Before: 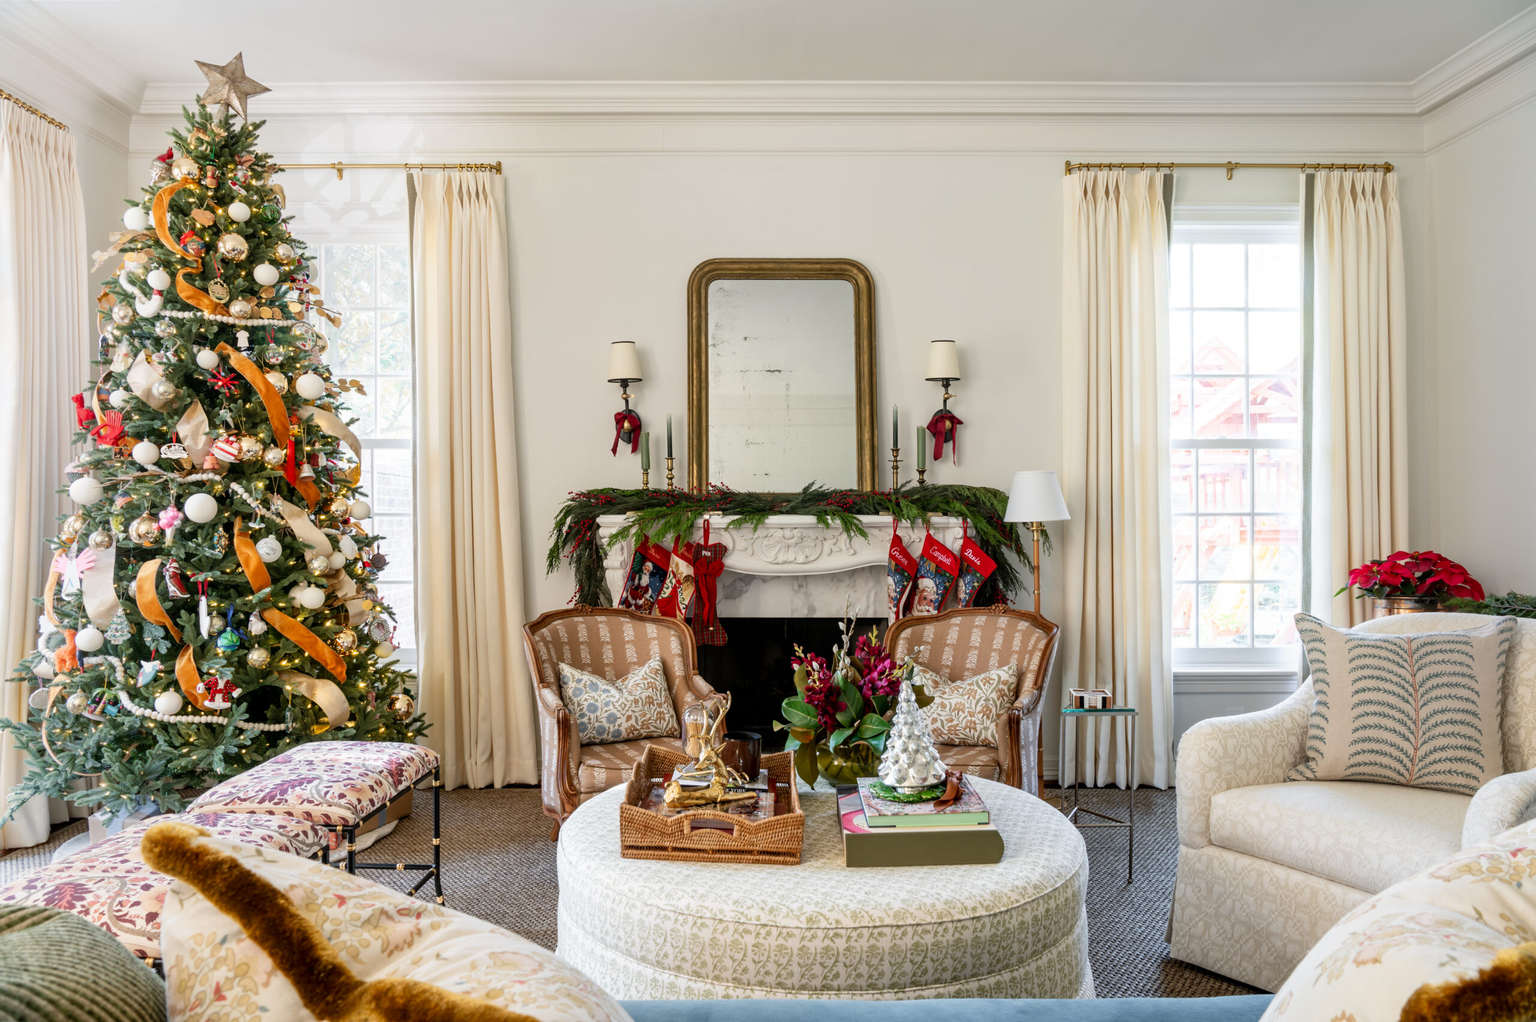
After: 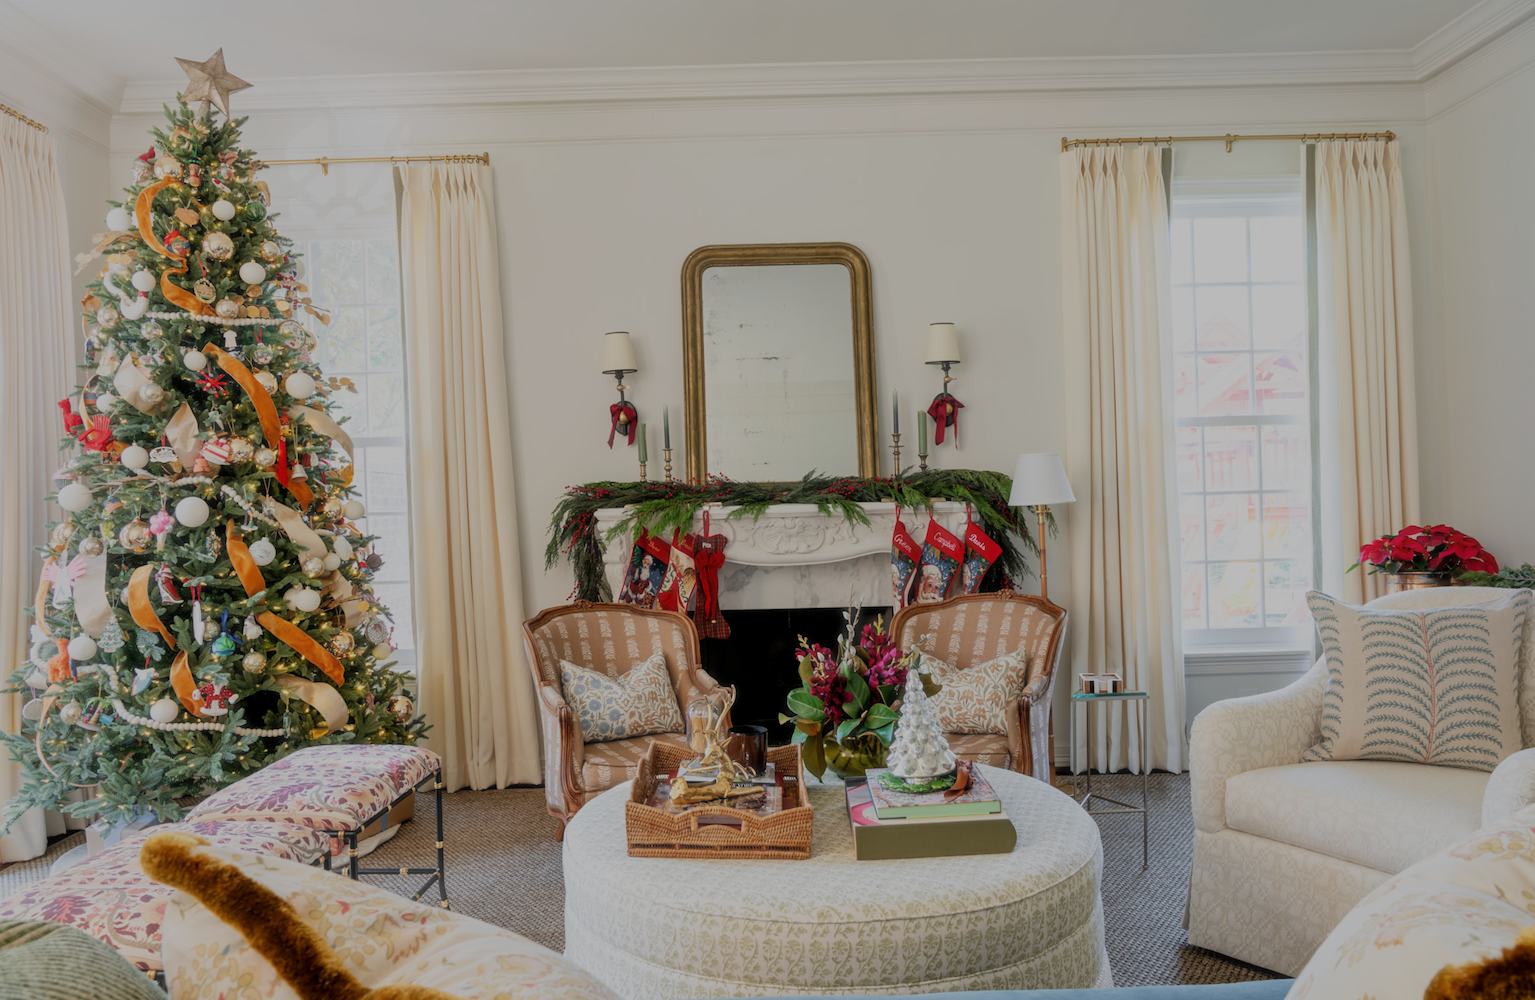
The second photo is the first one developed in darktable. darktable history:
rotate and perspective: rotation -1.42°, crop left 0.016, crop right 0.984, crop top 0.035, crop bottom 0.965
exposure: exposure -2.446 EV, compensate highlight preservation false
haze removal: strength -0.1, adaptive false
filmic rgb: middle gray luminance 4.29%, black relative exposure -13 EV, white relative exposure 5 EV, threshold 6 EV, target black luminance 0%, hardness 5.19, latitude 59.69%, contrast 0.767, highlights saturation mix 5%, shadows ↔ highlights balance 25.95%, add noise in highlights 0, color science v3 (2019), use custom middle-gray values true, iterations of high-quality reconstruction 0, contrast in highlights soft, enable highlight reconstruction true
